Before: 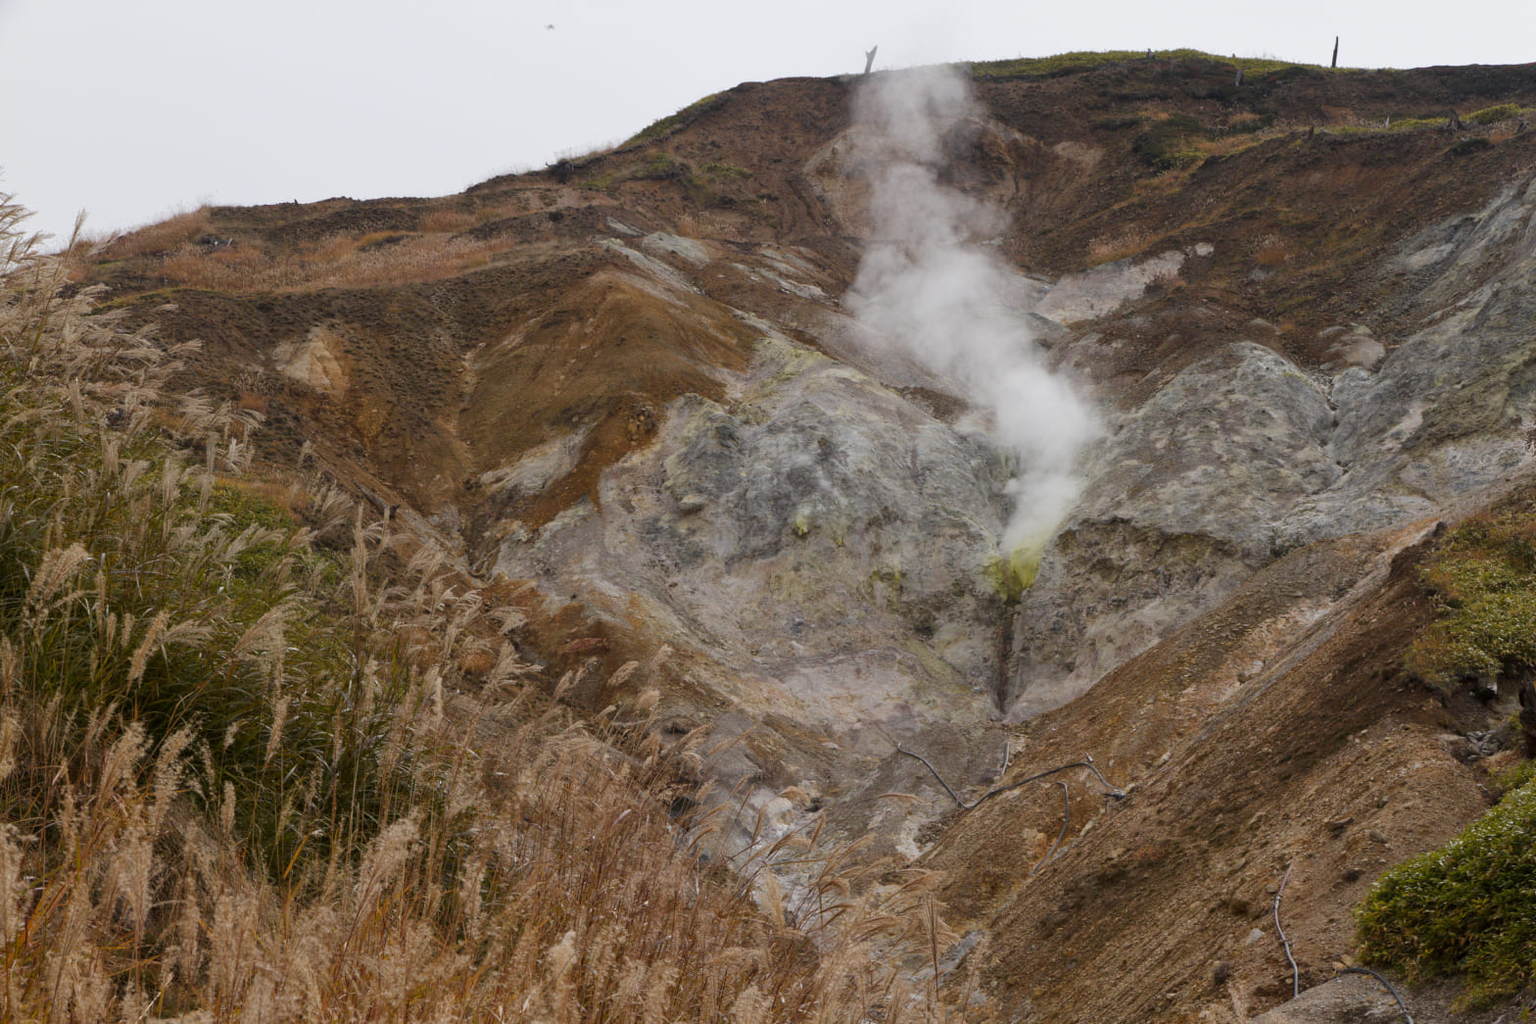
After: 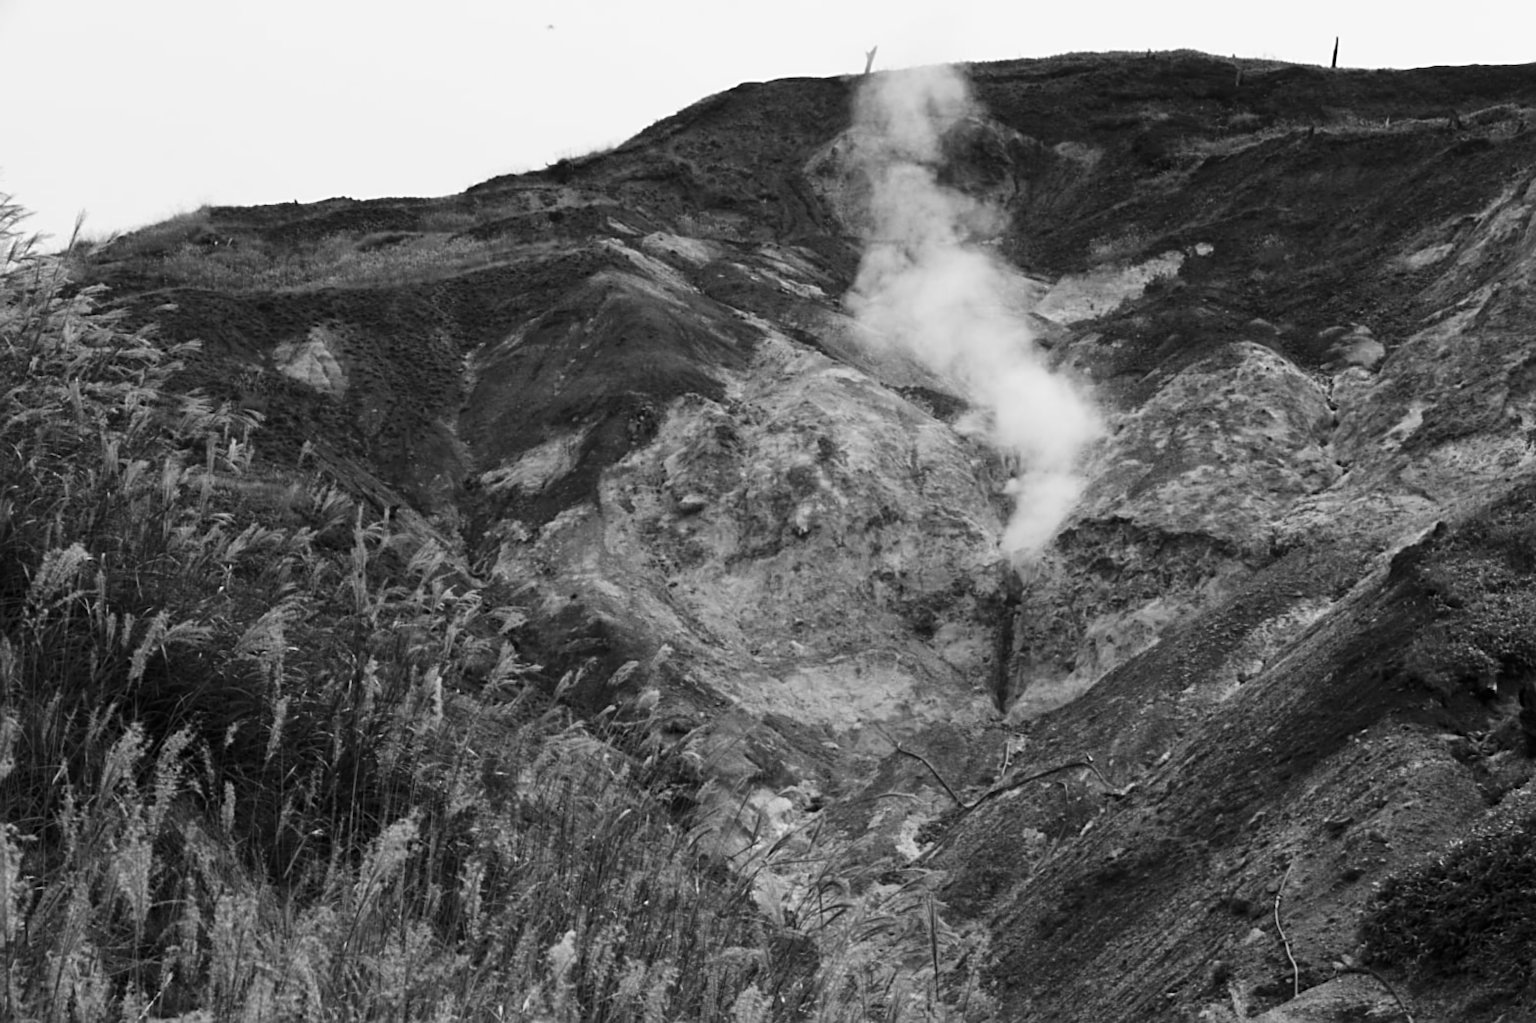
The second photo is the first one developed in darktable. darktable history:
lowpass: radius 0.76, contrast 1.56, saturation 0, unbound 0
sharpen: on, module defaults
